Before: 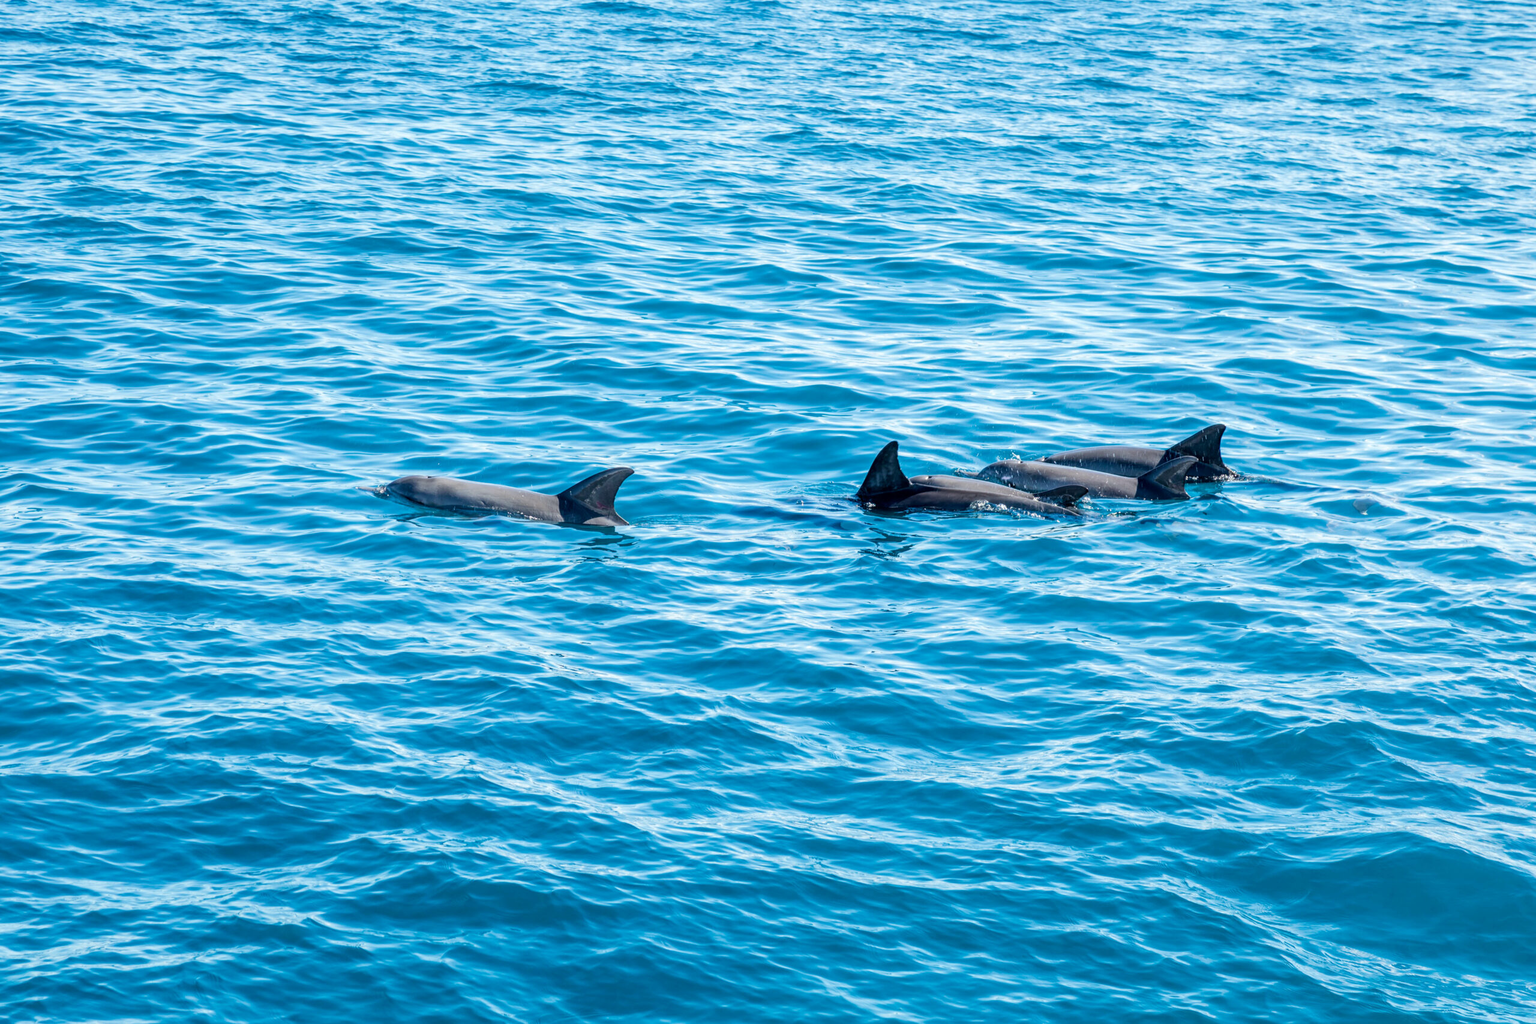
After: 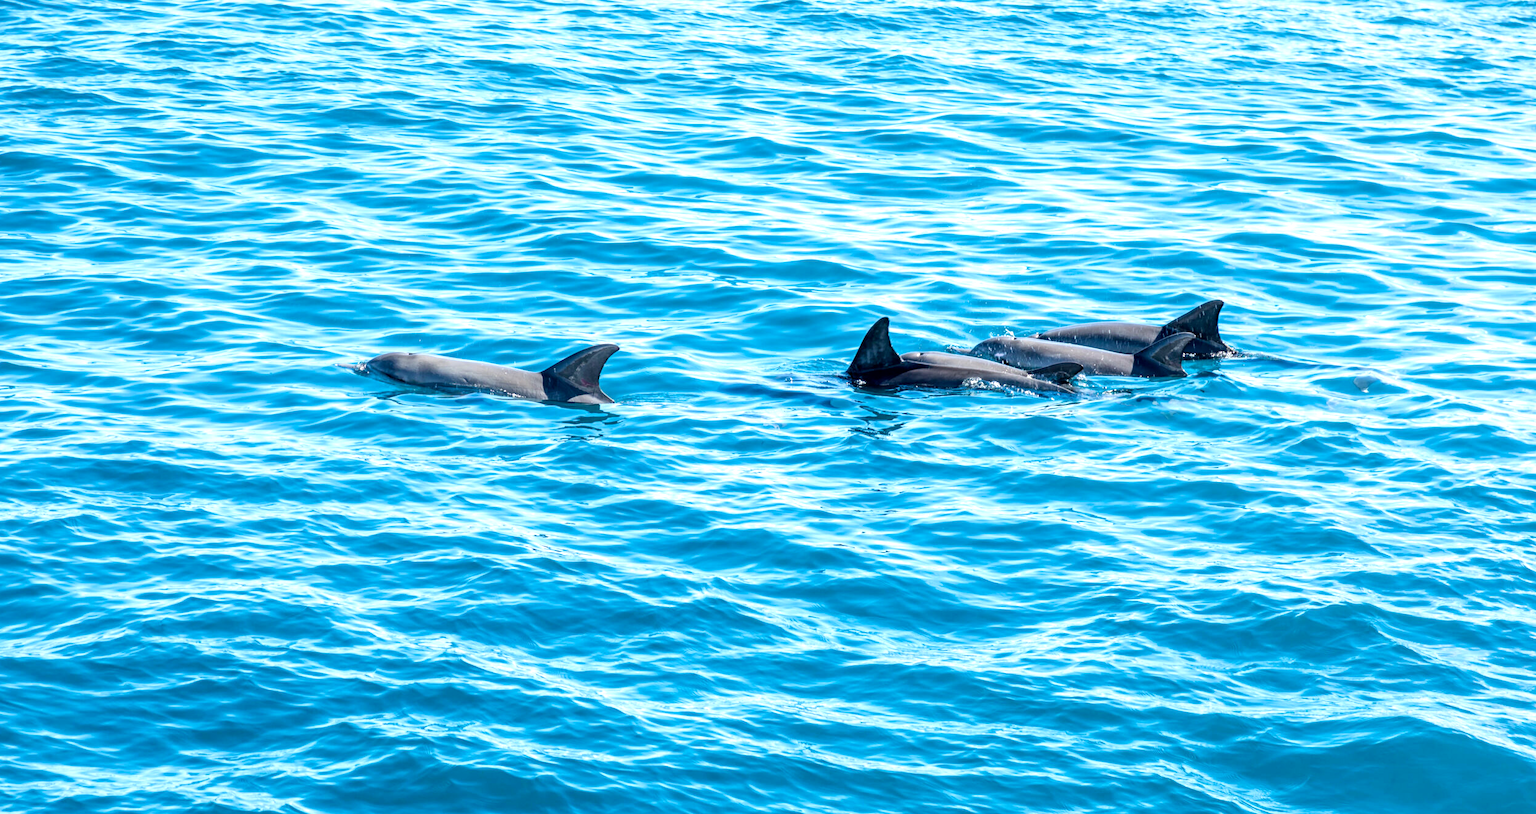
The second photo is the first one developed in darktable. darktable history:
crop and rotate: left 1.814%, top 12.818%, right 0.25%, bottom 9.225%
exposure: black level correction 0.001, exposure 0.5 EV, compensate exposure bias true, compensate highlight preservation false
color balance rgb: on, module defaults
